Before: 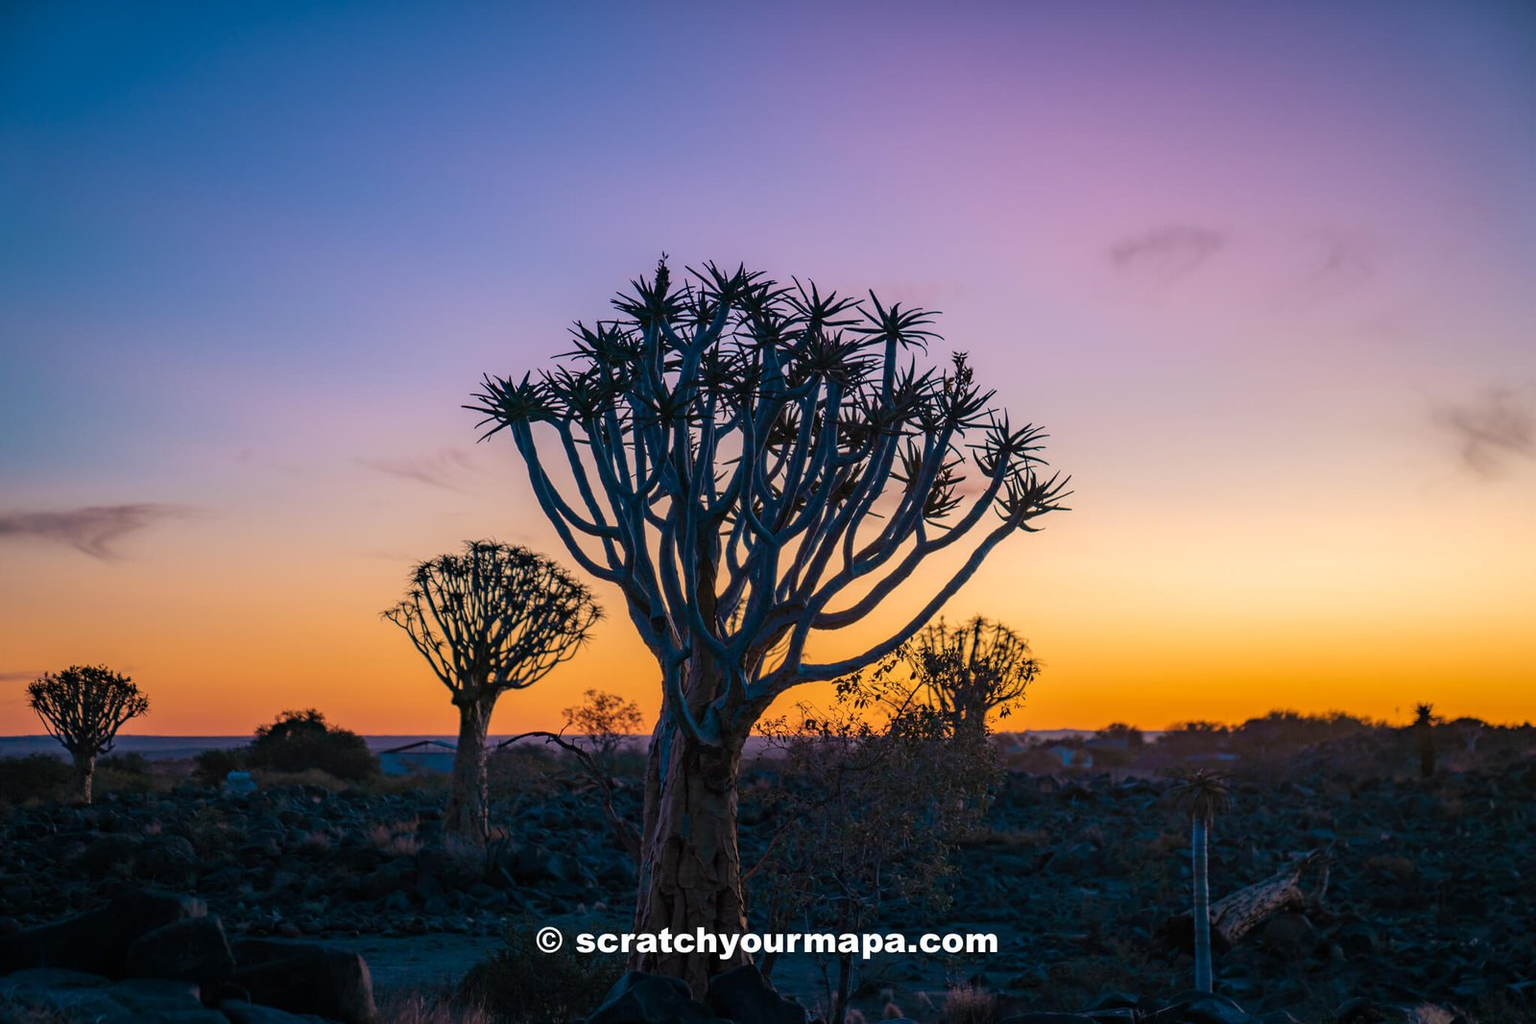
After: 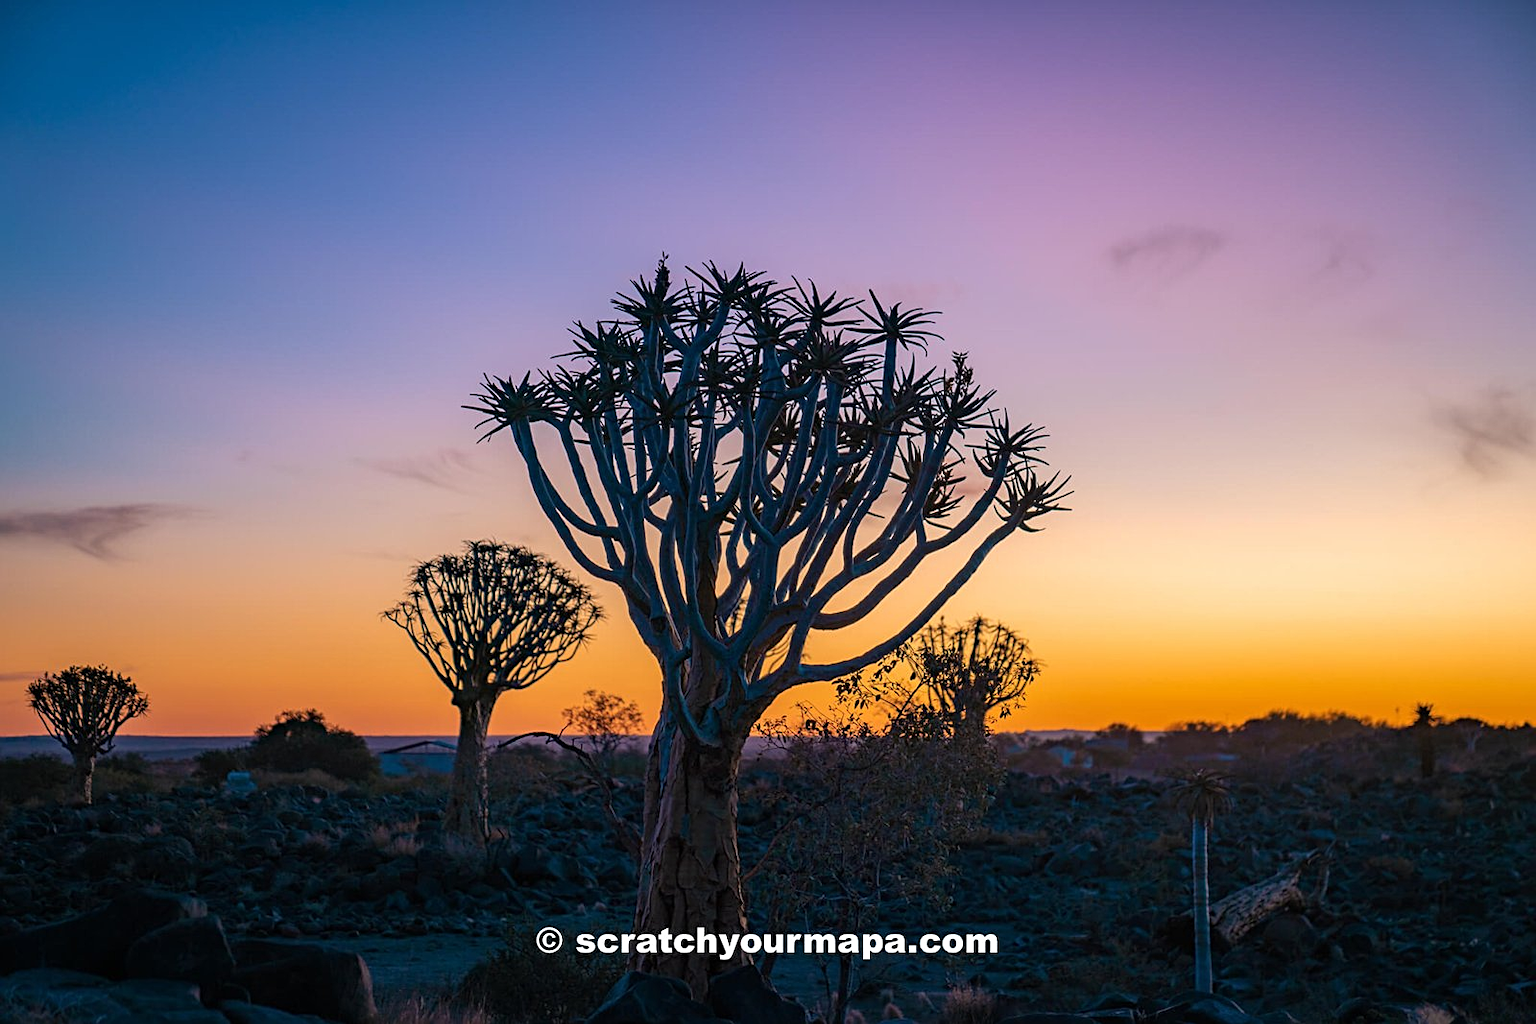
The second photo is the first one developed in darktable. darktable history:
sharpen: radius 2.177, amount 0.381, threshold 0.015
